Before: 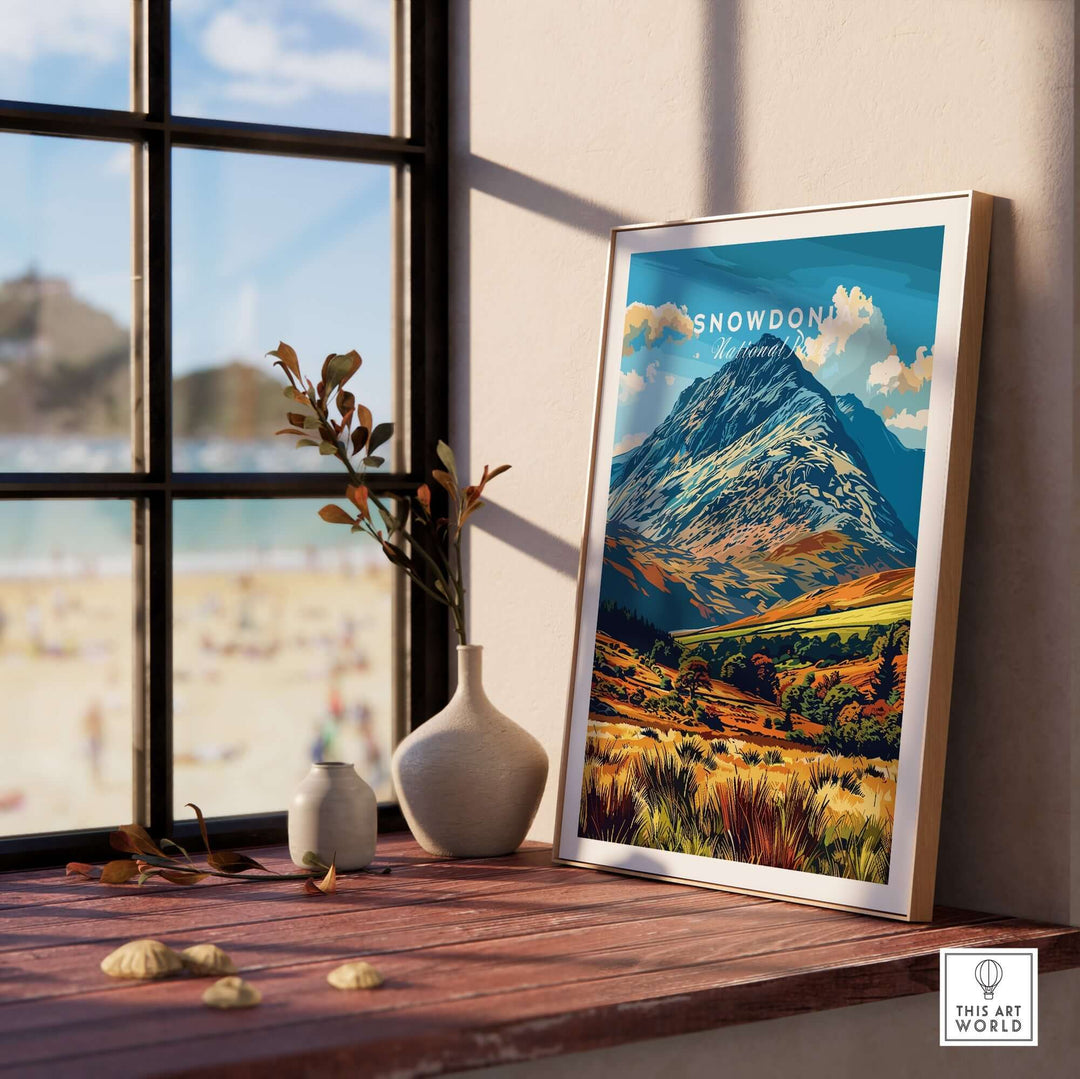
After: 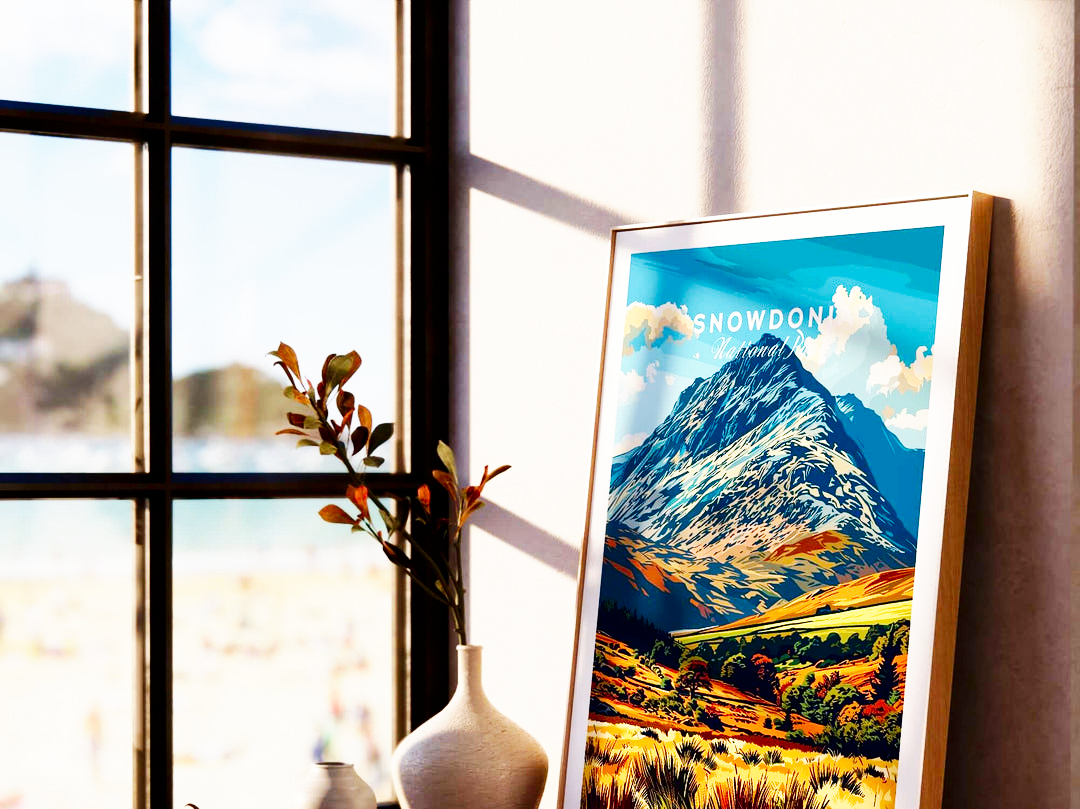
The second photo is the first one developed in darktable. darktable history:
white balance: red 1, blue 1
crop: bottom 24.988%
contrast brightness saturation: contrast 0.07, brightness -0.13, saturation 0.06
base curve: curves: ch0 [(0, 0) (0.007, 0.004) (0.027, 0.03) (0.046, 0.07) (0.207, 0.54) (0.442, 0.872) (0.673, 0.972) (1, 1)], preserve colors none
